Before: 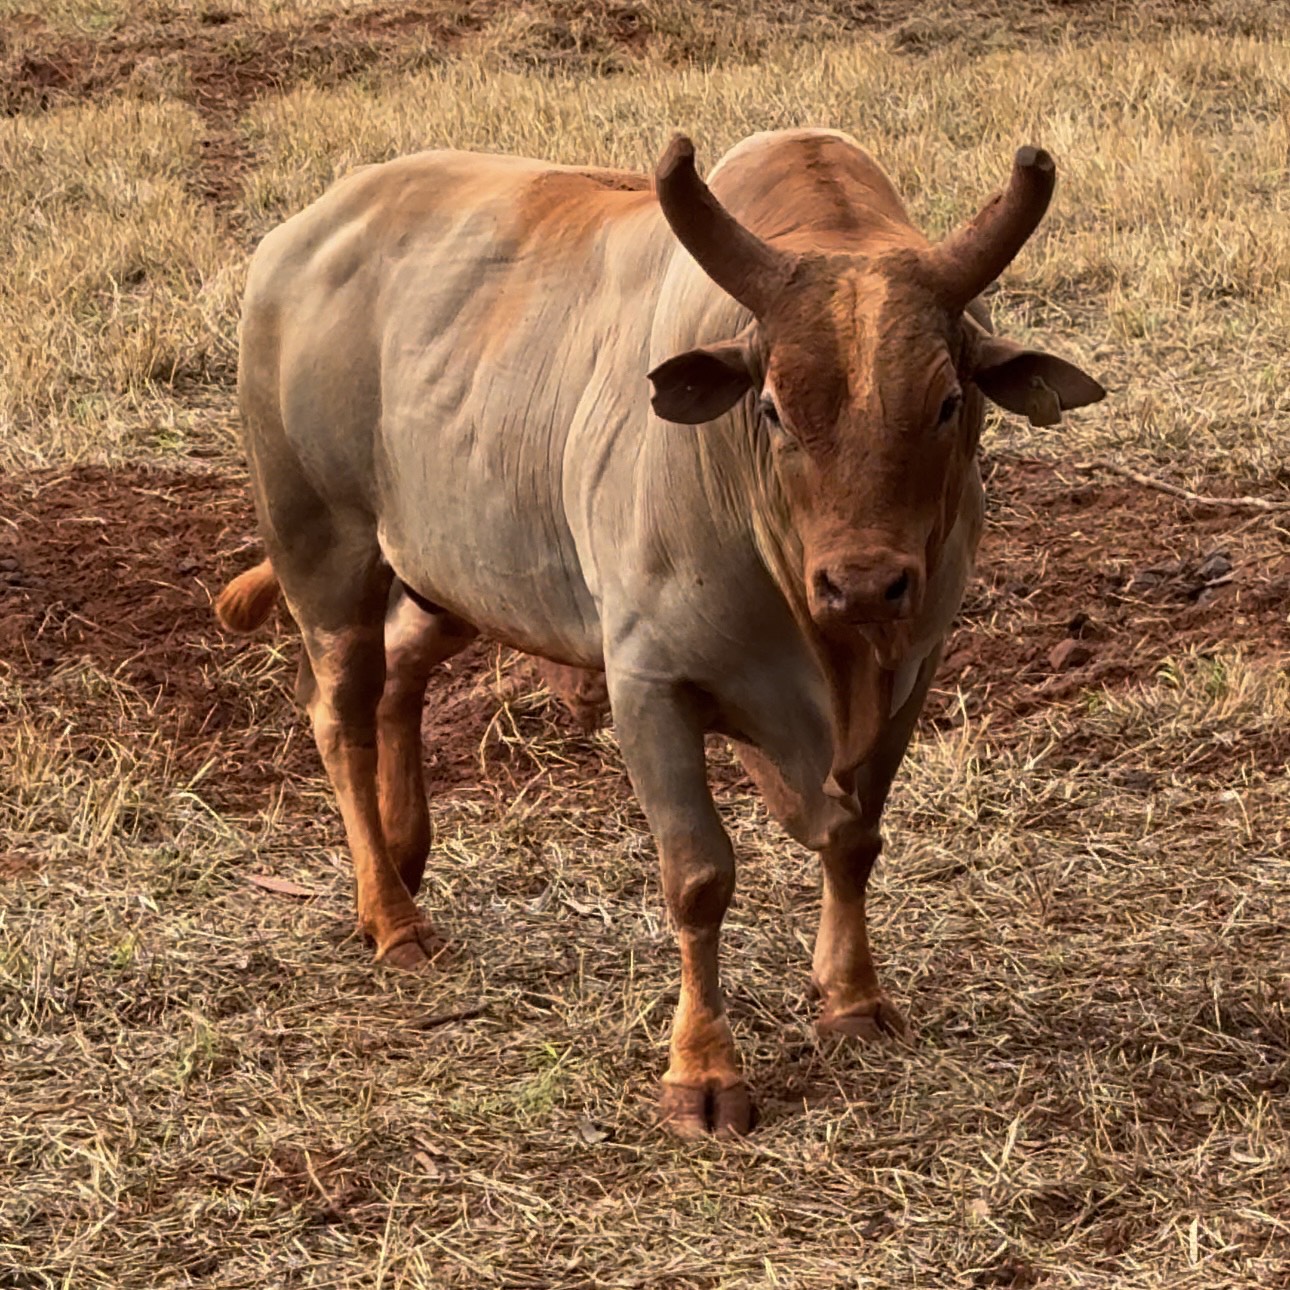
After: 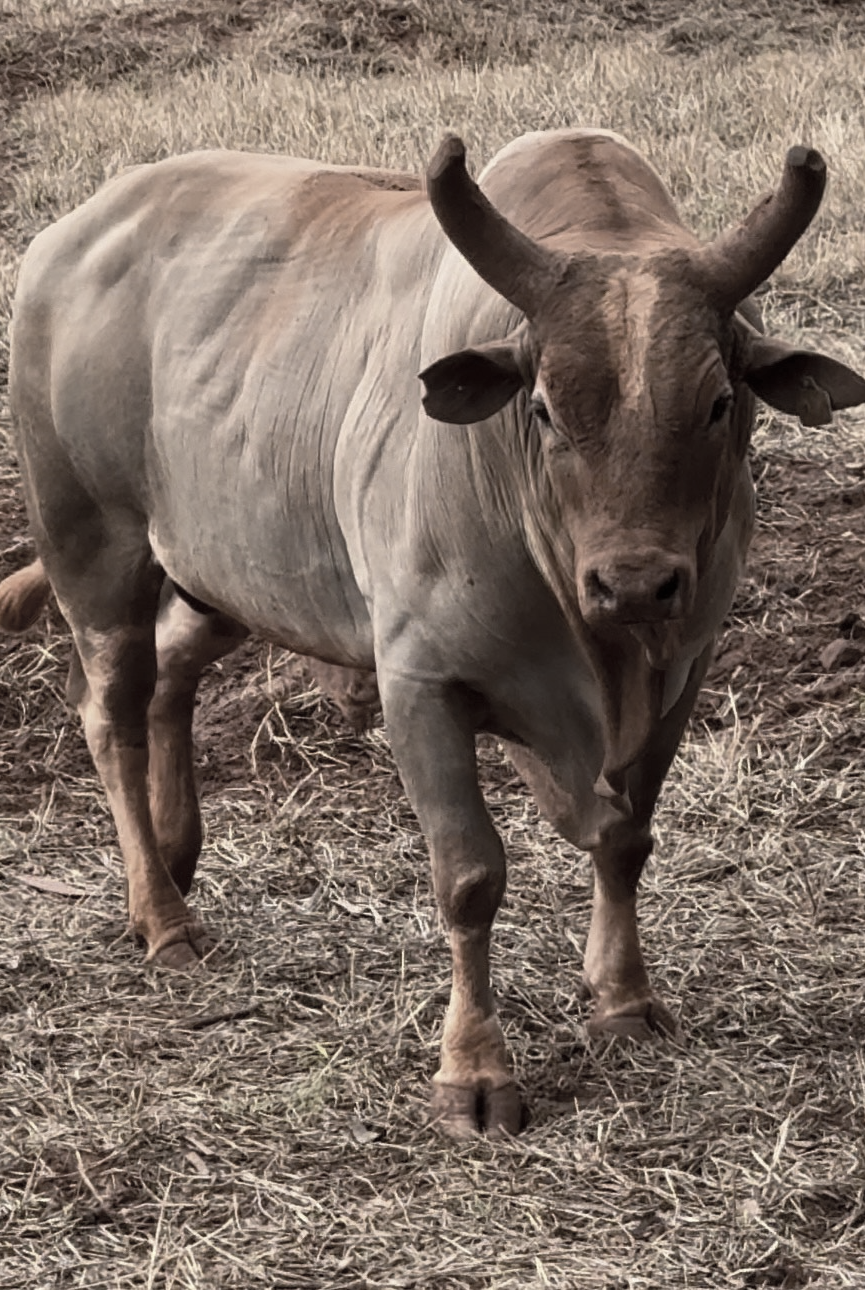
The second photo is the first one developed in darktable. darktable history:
color zones: curves: ch1 [(0.238, 0.163) (0.476, 0.2) (0.733, 0.322) (0.848, 0.134)]
crop and rotate: left 17.775%, right 15.14%
